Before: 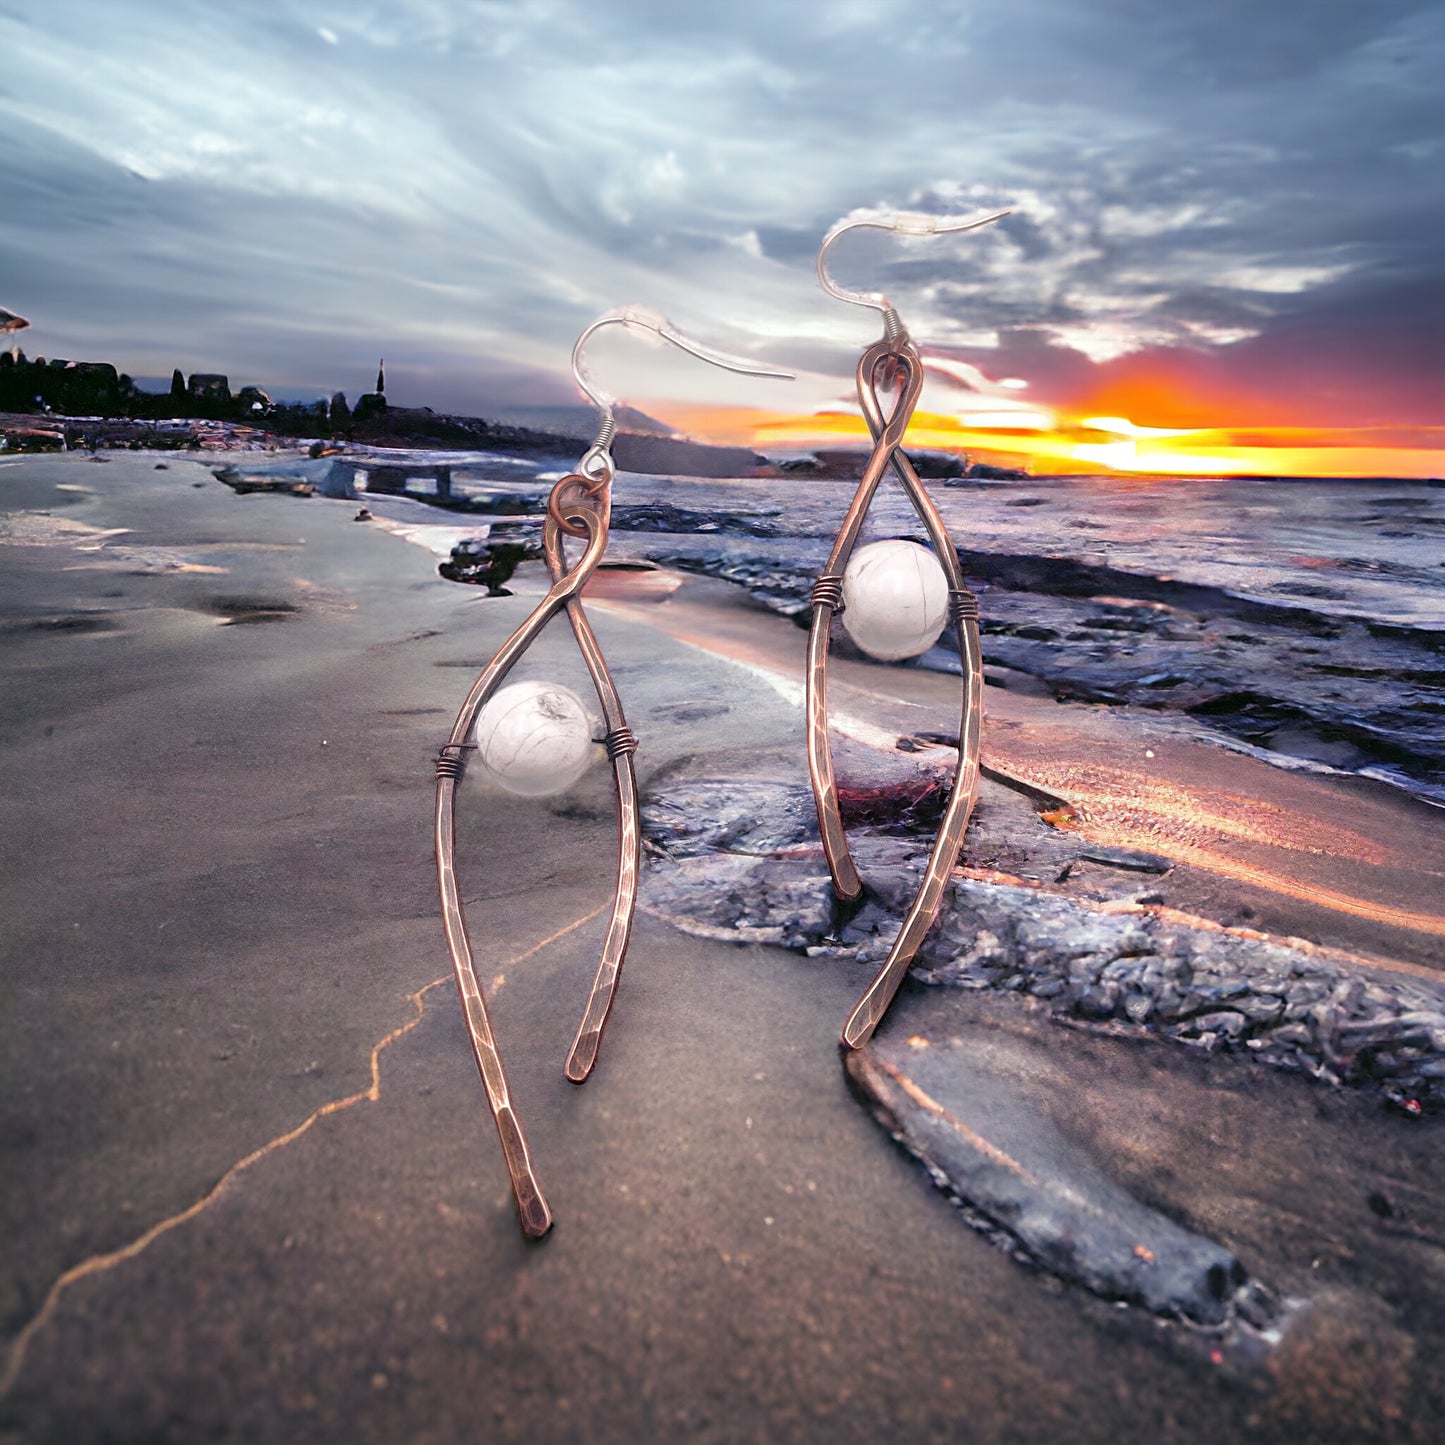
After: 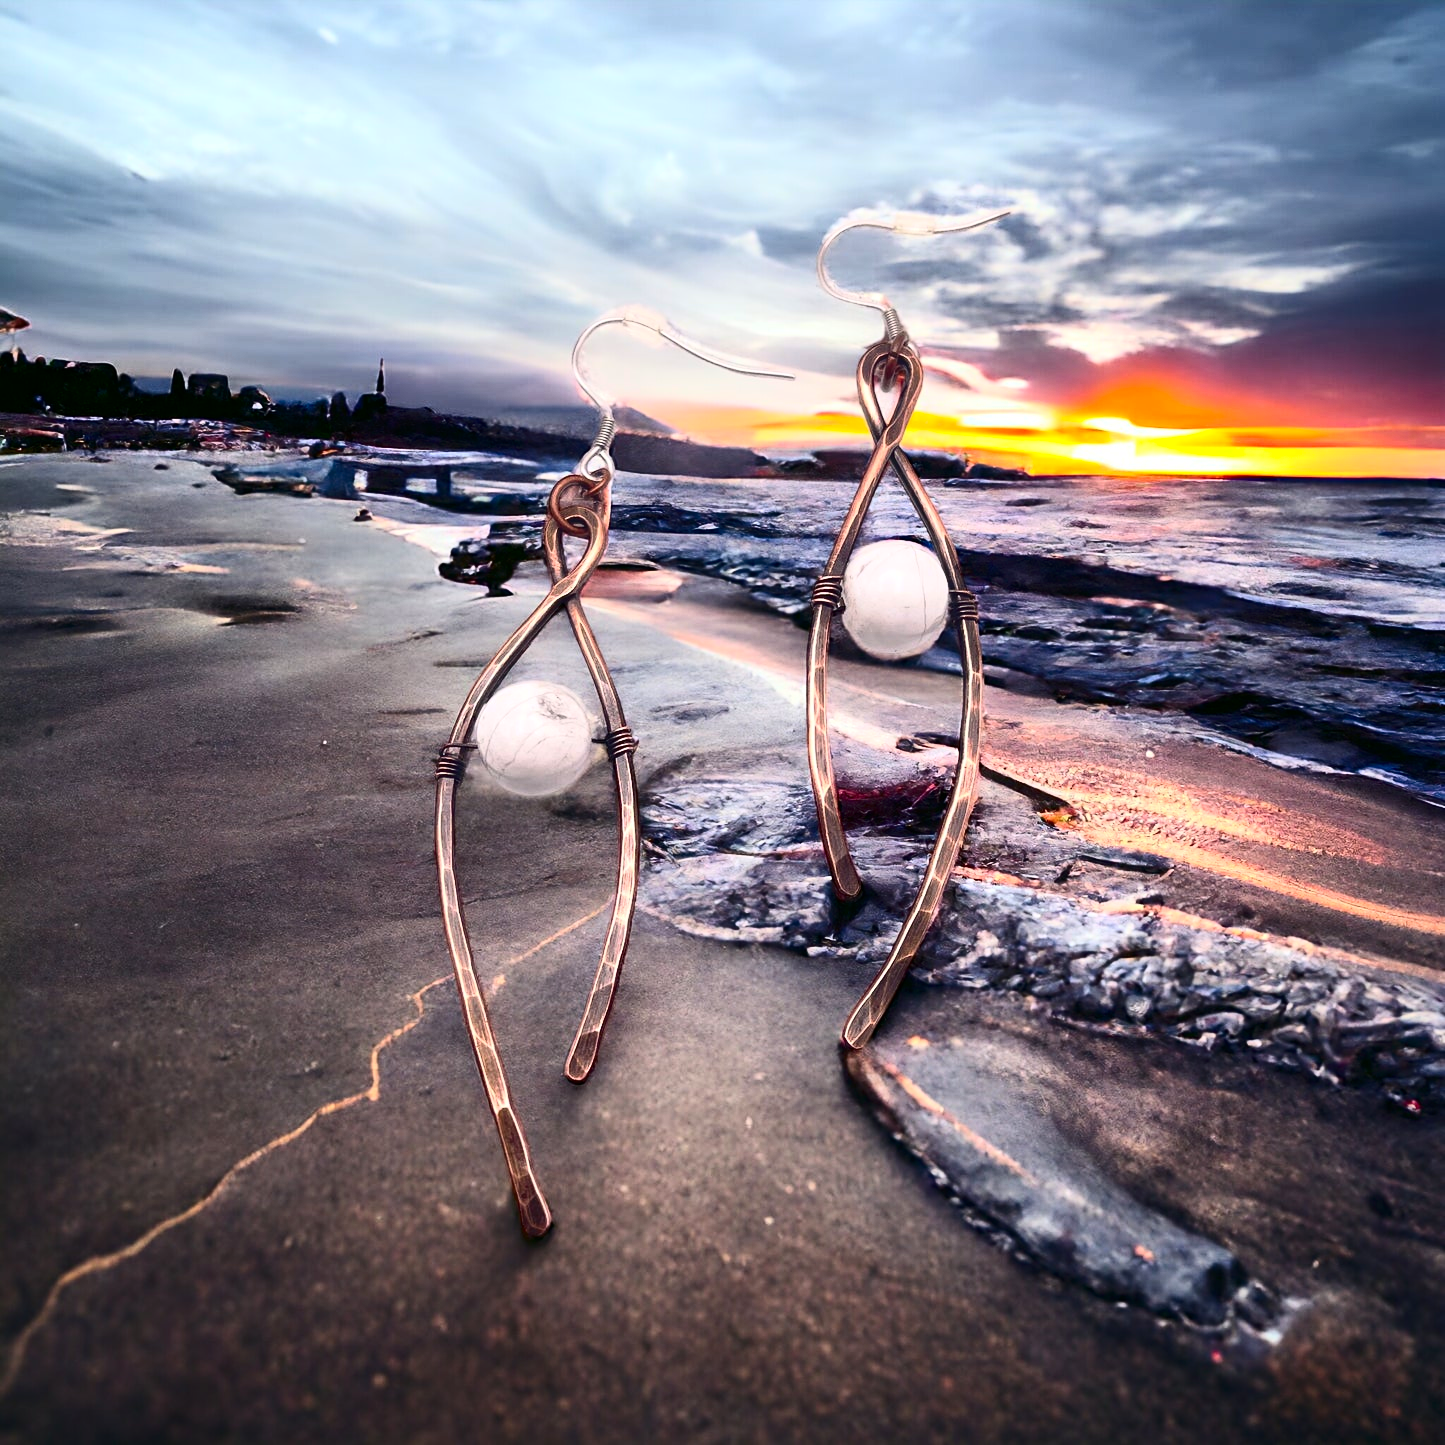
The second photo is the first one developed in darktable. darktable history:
contrast brightness saturation: contrast 0.401, brightness 0.042, saturation 0.256
base curve: curves: ch0 [(0, 0) (0.74, 0.67) (1, 1)], preserve colors none
